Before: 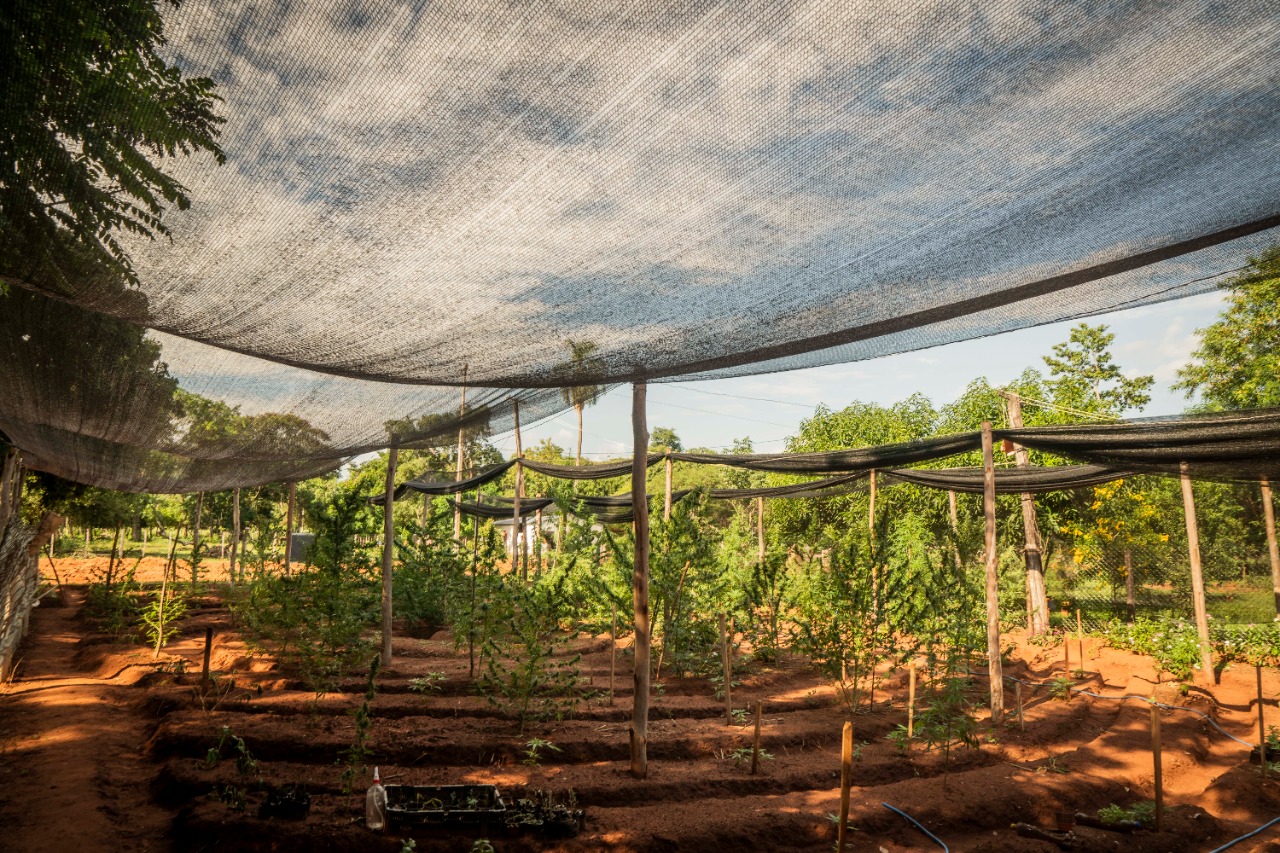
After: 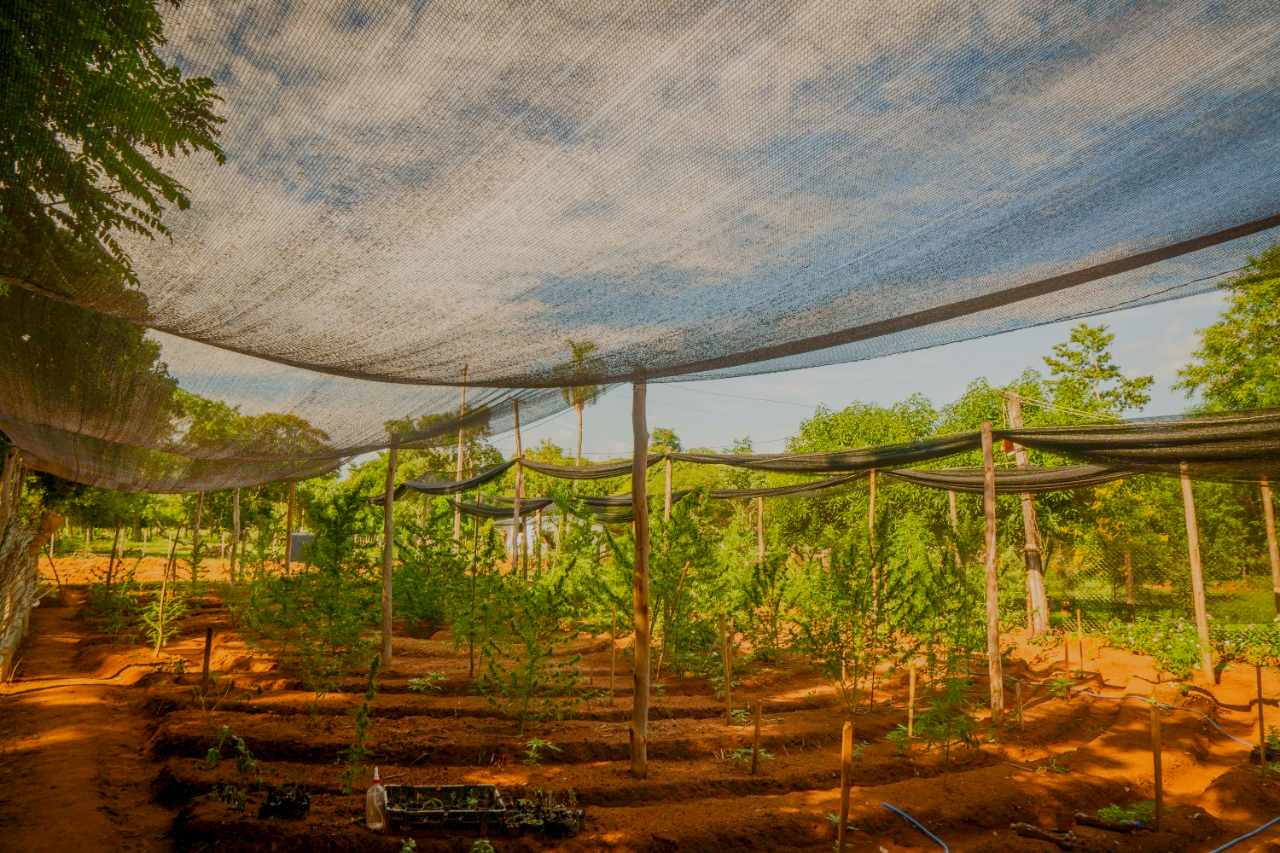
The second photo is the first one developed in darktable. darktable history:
color balance rgb: linear chroma grading › global chroma 8.854%, perceptual saturation grading › global saturation 20%, perceptual saturation grading › highlights -14.45%, perceptual saturation grading › shadows 49.966%, contrast -29.364%
